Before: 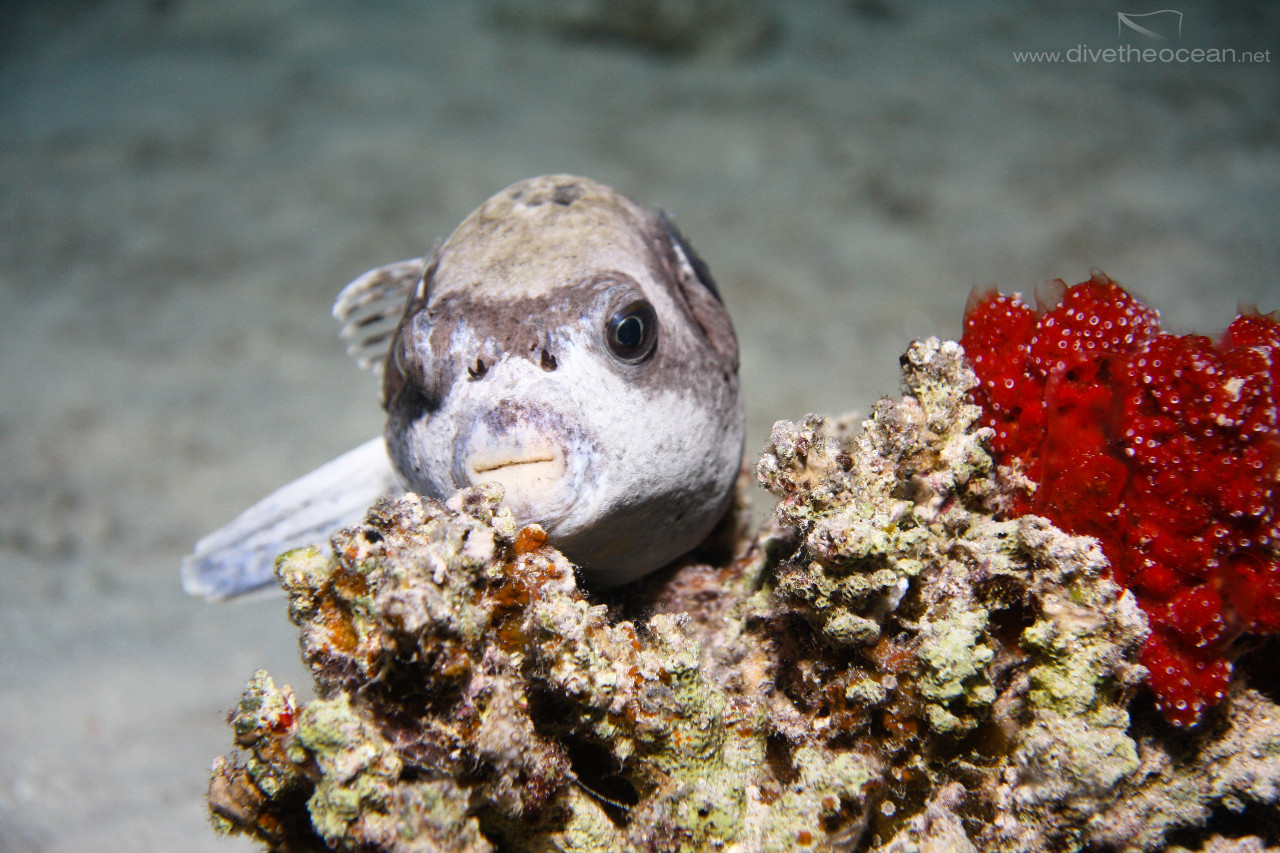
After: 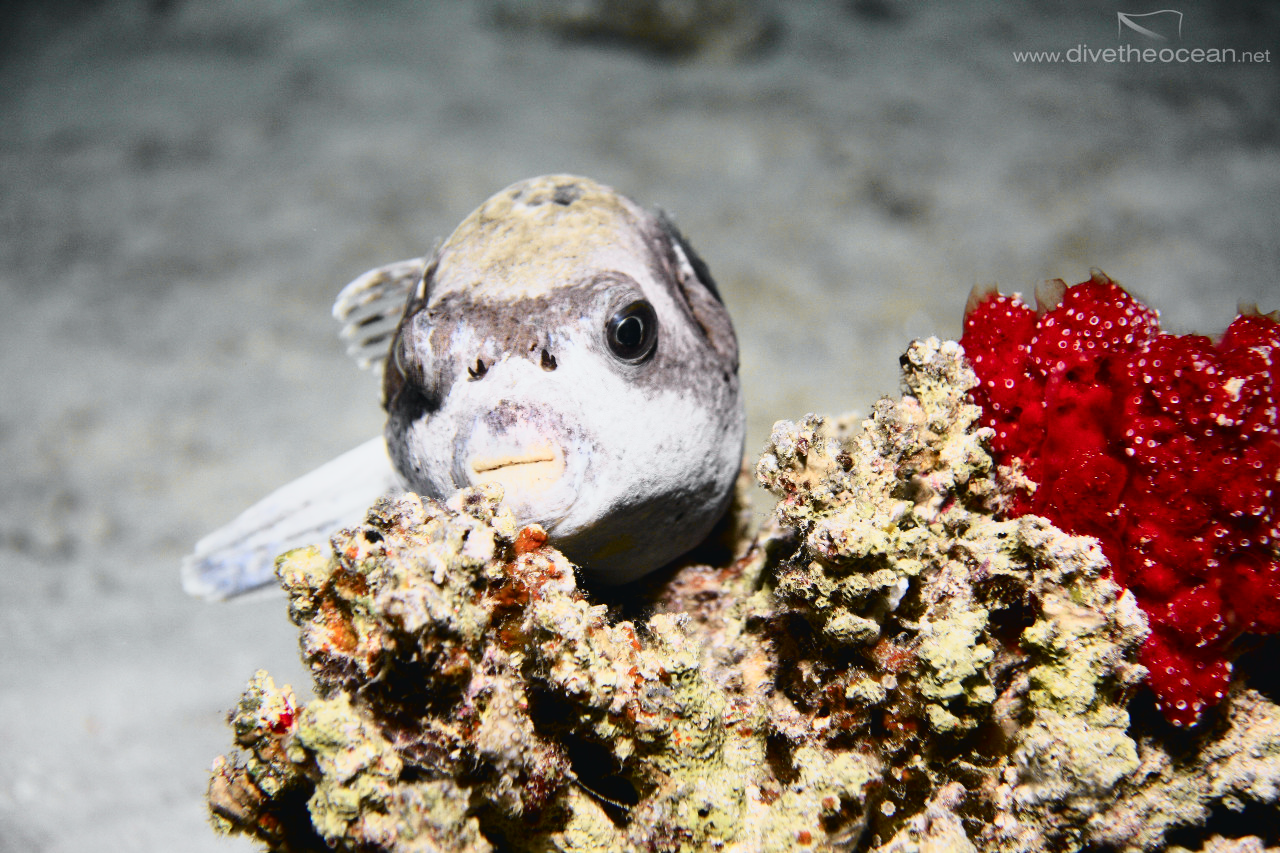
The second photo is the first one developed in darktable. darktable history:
tone curve: curves: ch0 [(0, 0.026) (0.058, 0.036) (0.246, 0.214) (0.437, 0.498) (0.55, 0.644) (0.657, 0.767) (0.822, 0.9) (1, 0.961)]; ch1 [(0, 0) (0.346, 0.307) (0.408, 0.369) (0.453, 0.457) (0.476, 0.489) (0.502, 0.498) (0.521, 0.515) (0.537, 0.531) (0.612, 0.641) (0.676, 0.728) (1, 1)]; ch2 [(0, 0) (0.346, 0.34) (0.434, 0.46) (0.485, 0.494) (0.5, 0.494) (0.511, 0.508) (0.537, 0.564) (0.579, 0.599) (0.663, 0.67) (1, 1)], color space Lab, independent channels, preserve colors none
